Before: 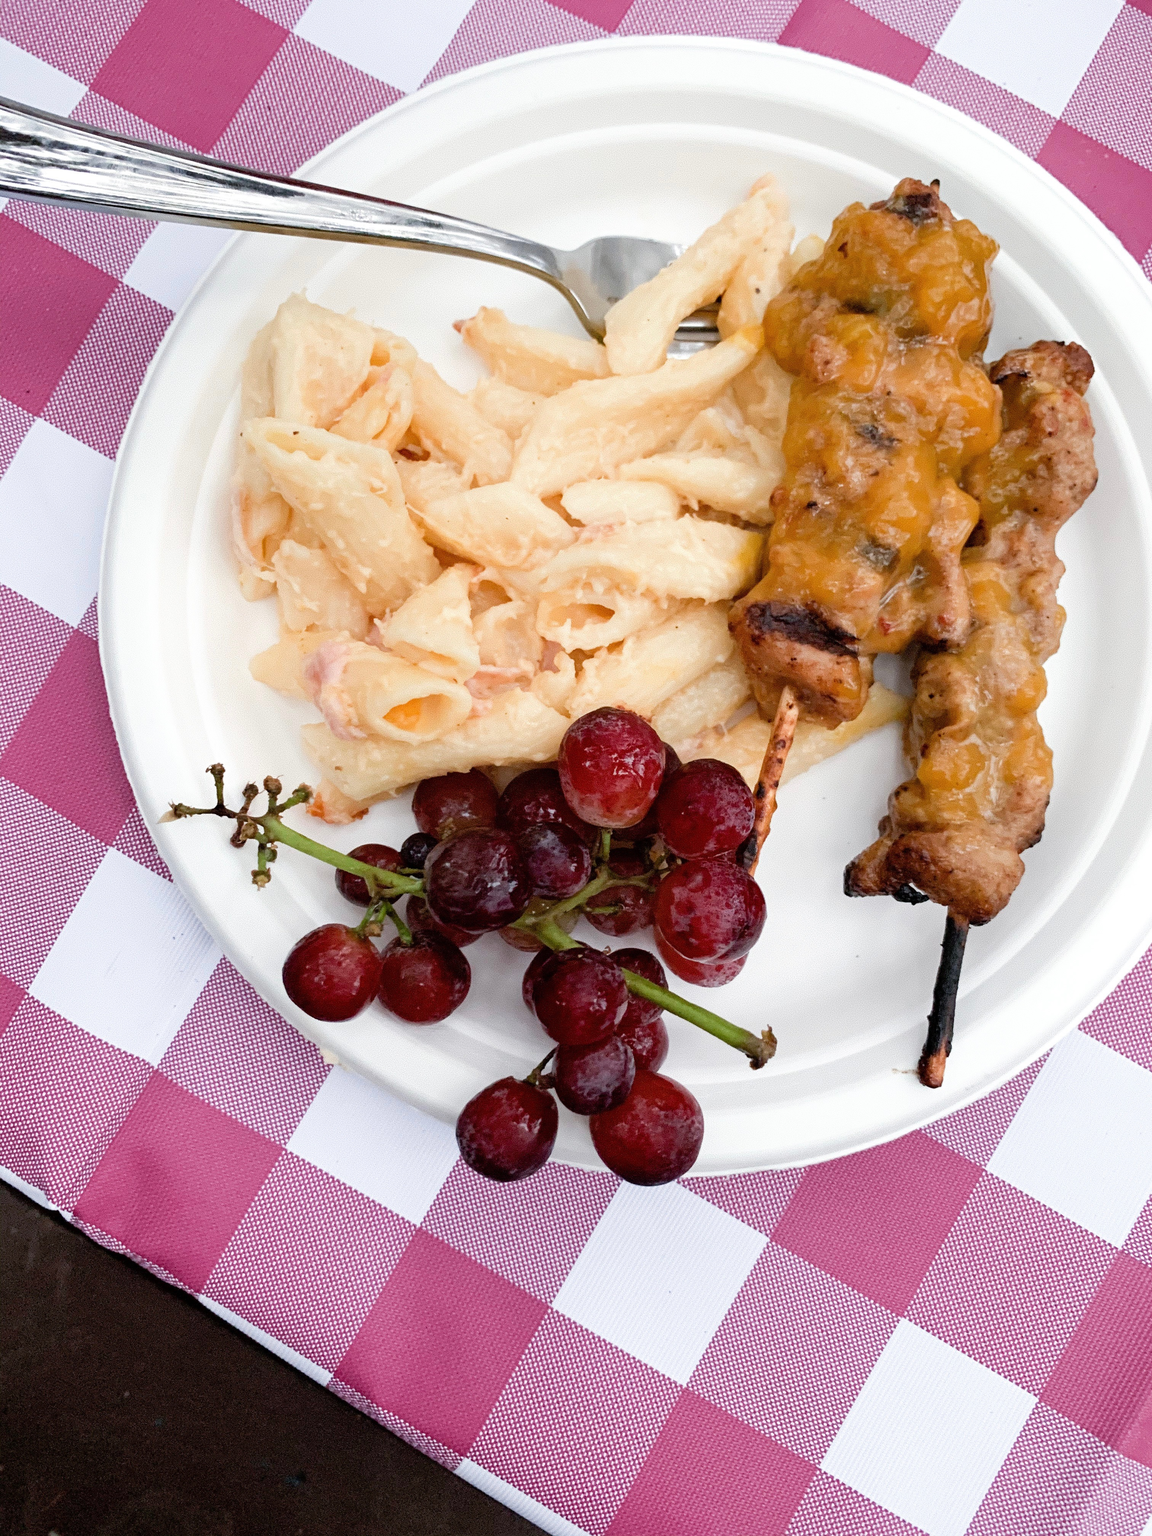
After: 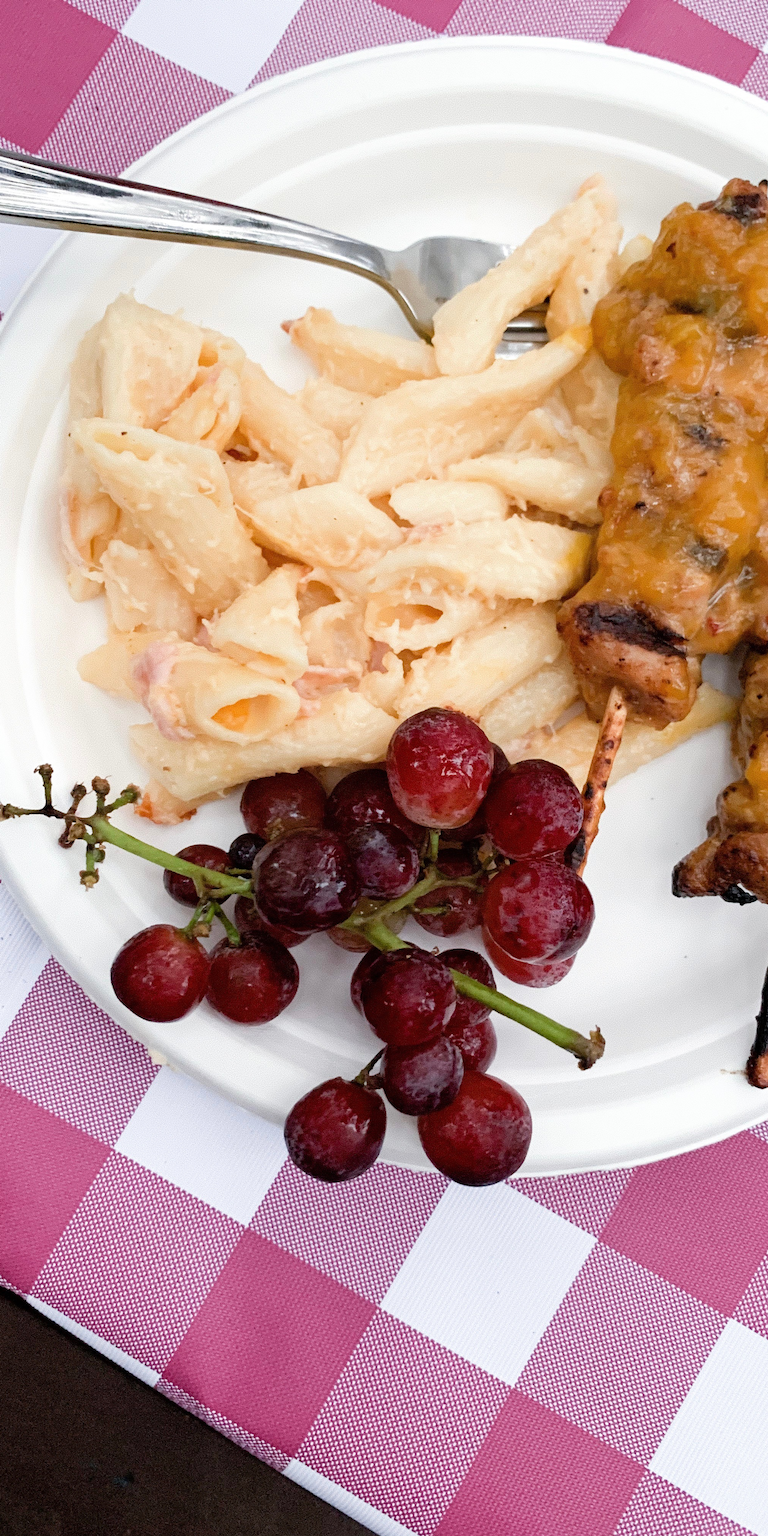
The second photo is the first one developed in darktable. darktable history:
crop and rotate: left 14.971%, right 18.352%
